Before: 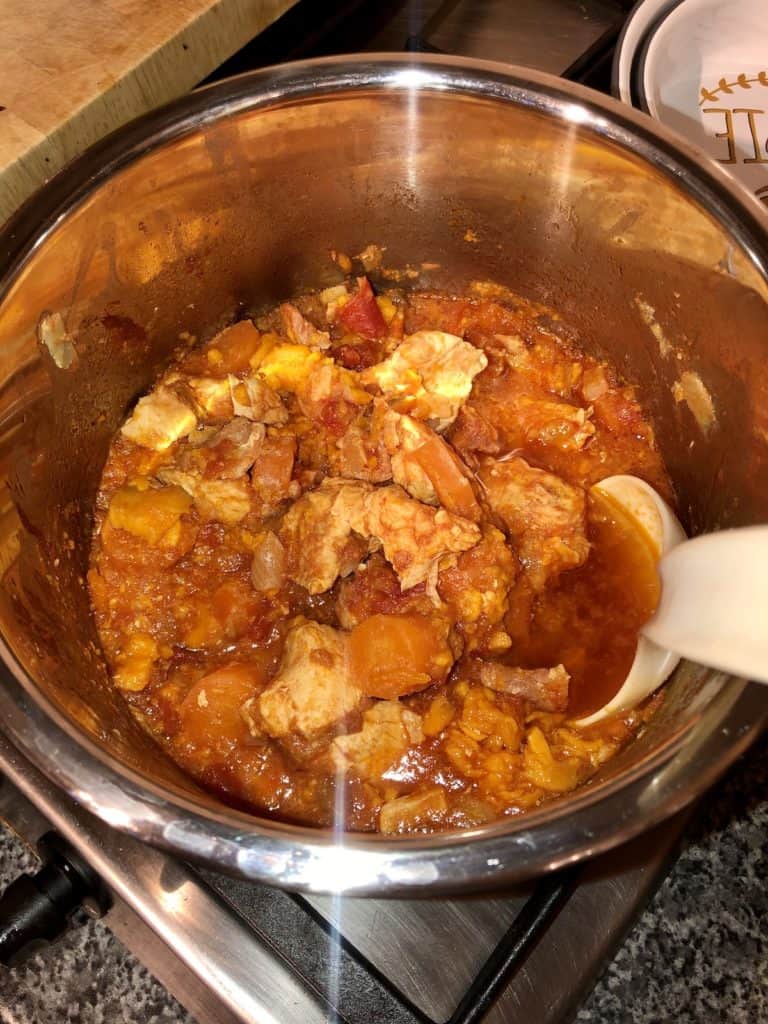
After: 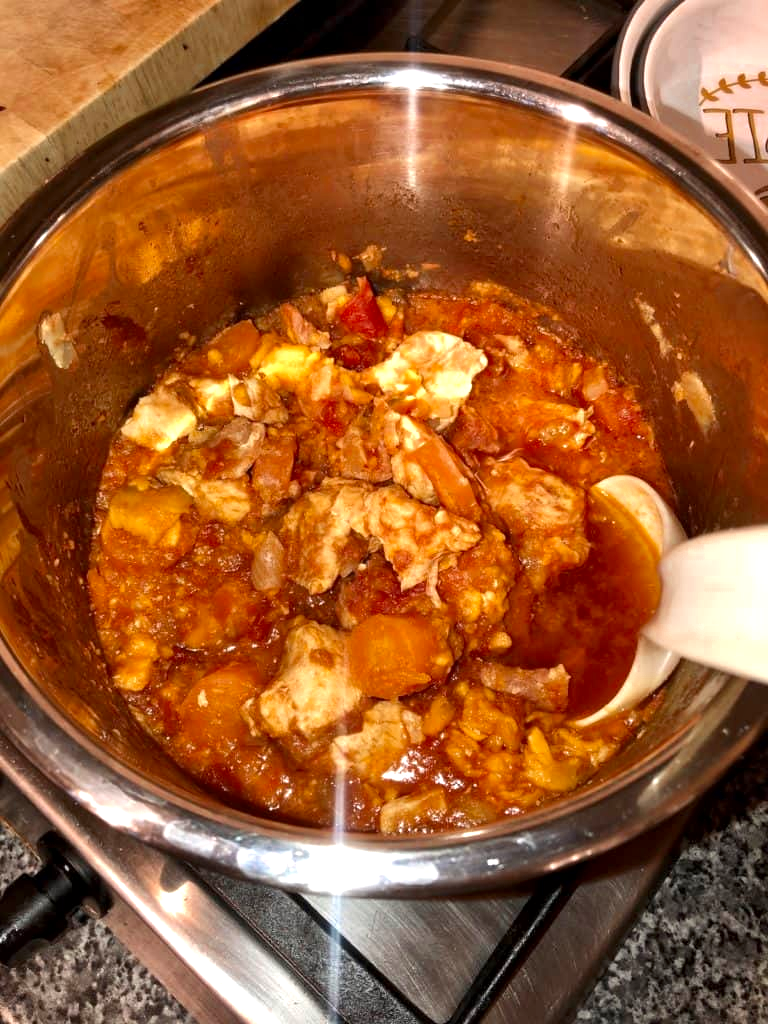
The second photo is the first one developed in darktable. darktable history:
exposure: black level correction 0, exposure 0.6 EV, compensate exposure bias true, compensate highlight preservation false
local contrast: mode bilateral grid, contrast 30, coarseness 25, midtone range 0.2
color zones: curves: ch0 [(0, 0.5) (0.125, 0.4) (0.25, 0.5) (0.375, 0.4) (0.5, 0.4) (0.625, 0.35) (0.75, 0.35) (0.875, 0.5)]; ch1 [(0, 0.35) (0.125, 0.45) (0.25, 0.35) (0.375, 0.35) (0.5, 0.35) (0.625, 0.35) (0.75, 0.45) (0.875, 0.35)]; ch2 [(0, 0.6) (0.125, 0.5) (0.25, 0.5) (0.375, 0.6) (0.5, 0.6) (0.625, 0.5) (0.75, 0.5) (0.875, 0.5)]
